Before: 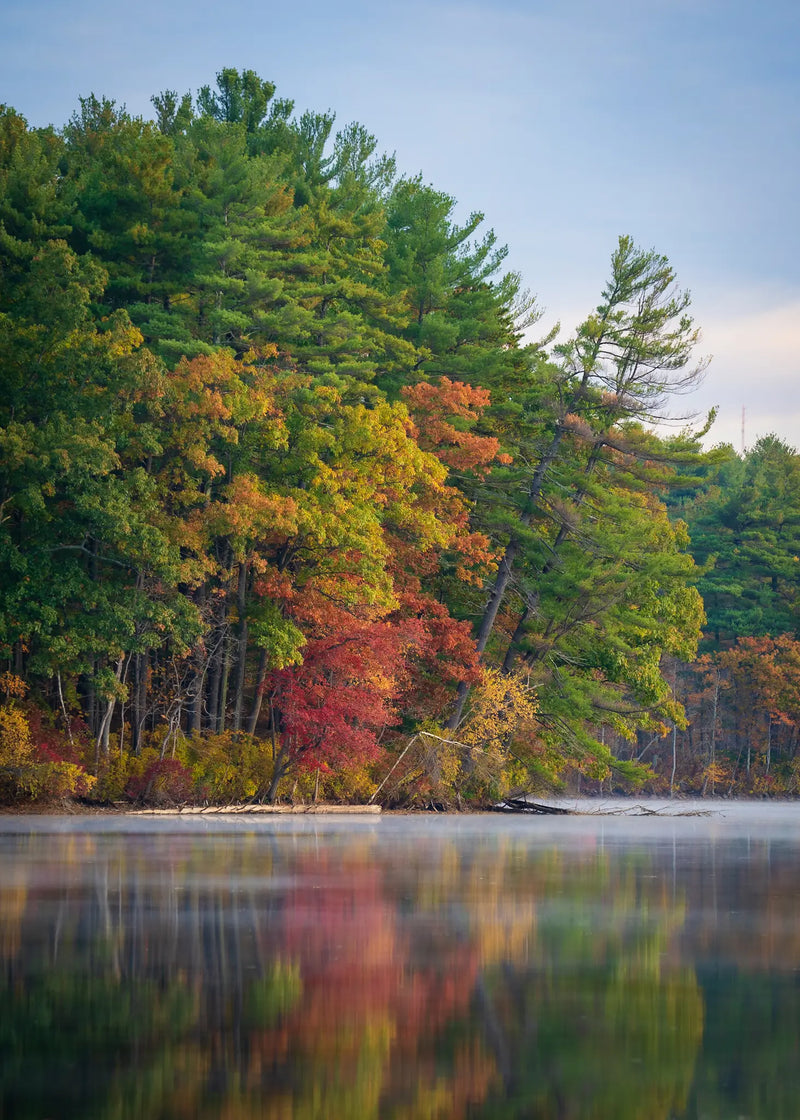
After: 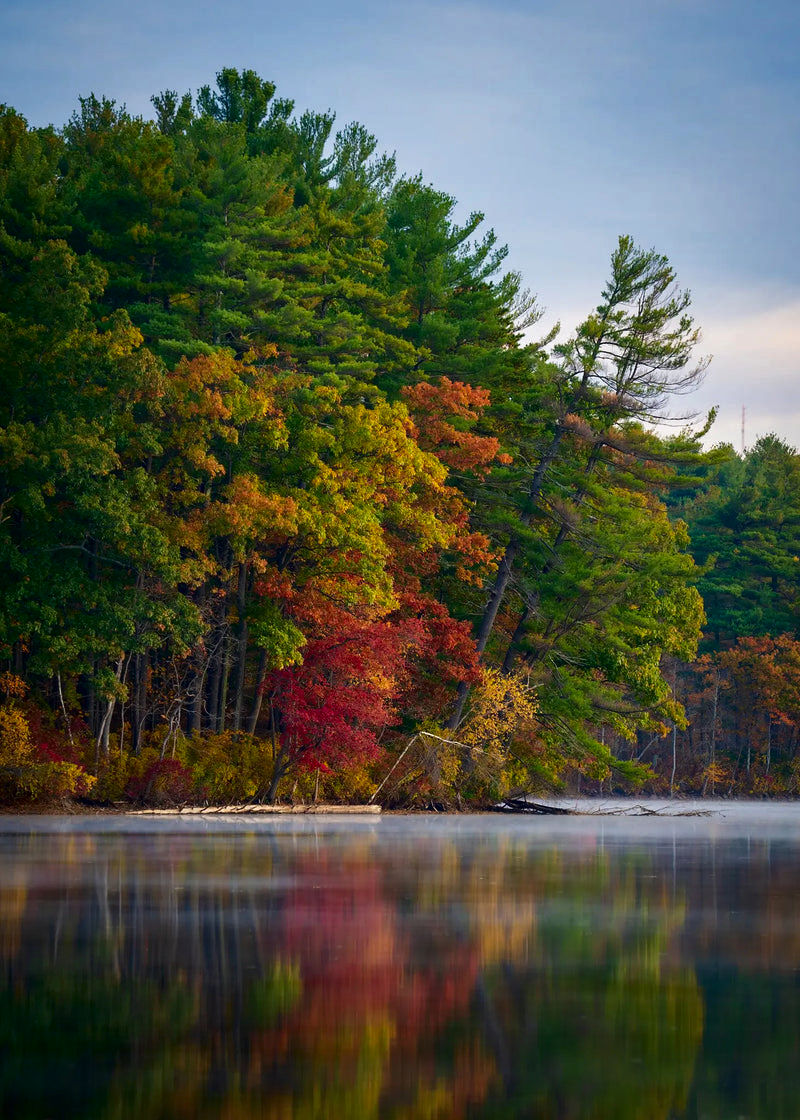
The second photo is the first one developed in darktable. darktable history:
contrast brightness saturation: brightness -0.2, saturation 0.08
contrast equalizer: octaves 7, y [[0.6 ×6], [0.55 ×6], [0 ×6], [0 ×6], [0 ×6]], mix 0.2
